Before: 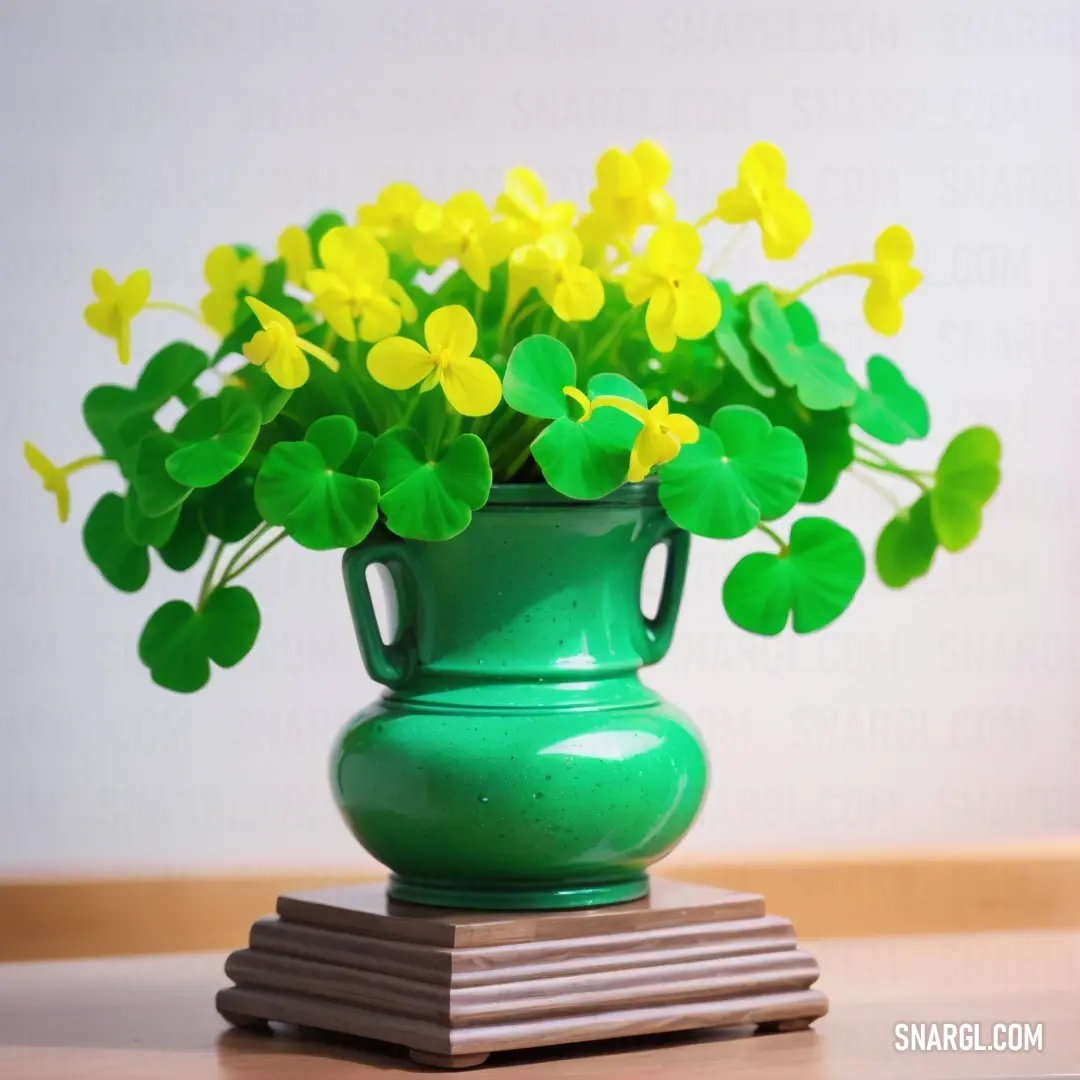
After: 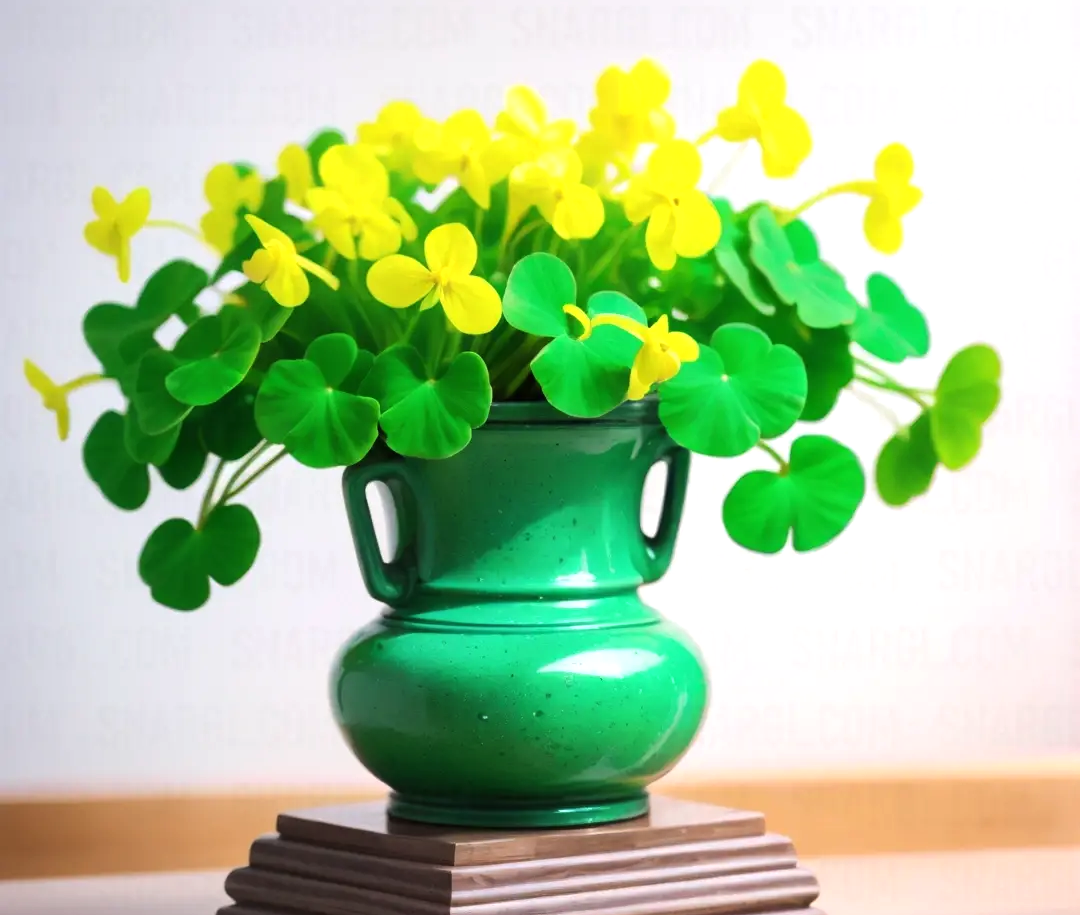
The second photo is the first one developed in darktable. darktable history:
crop: top 7.623%, bottom 7.594%
tone equalizer: -8 EV -0.431 EV, -7 EV -0.368 EV, -6 EV -0.306 EV, -5 EV -0.209 EV, -3 EV 0.194 EV, -2 EV 0.318 EV, -1 EV 0.379 EV, +0 EV 0.441 EV, edges refinement/feathering 500, mask exposure compensation -1.57 EV, preserve details no
